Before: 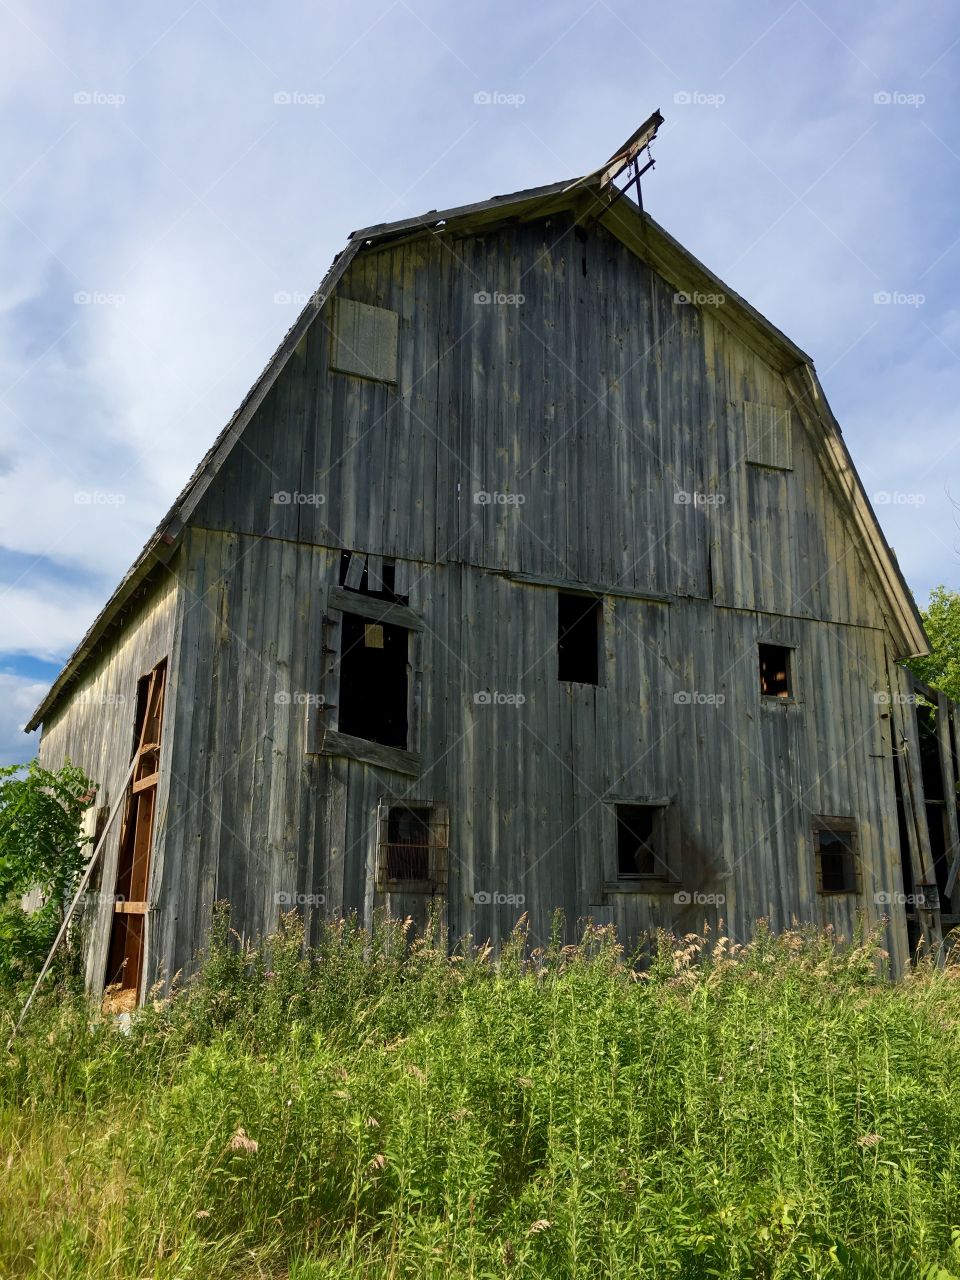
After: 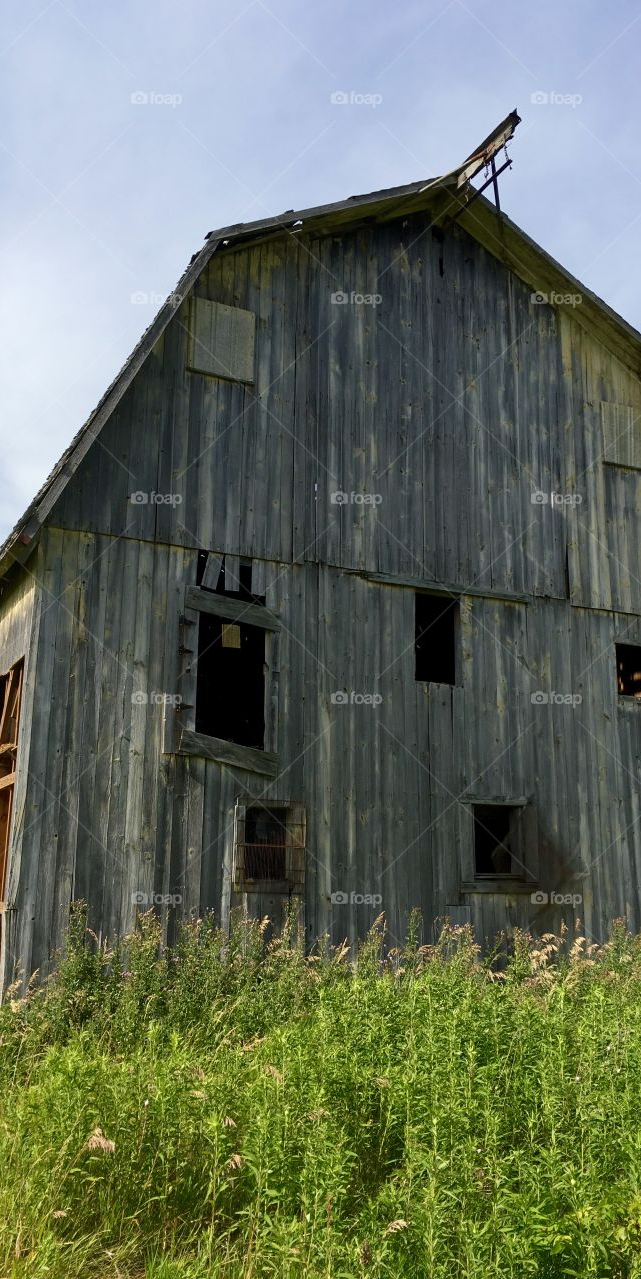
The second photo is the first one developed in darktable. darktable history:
crop and rotate: left 14.964%, right 18.223%
